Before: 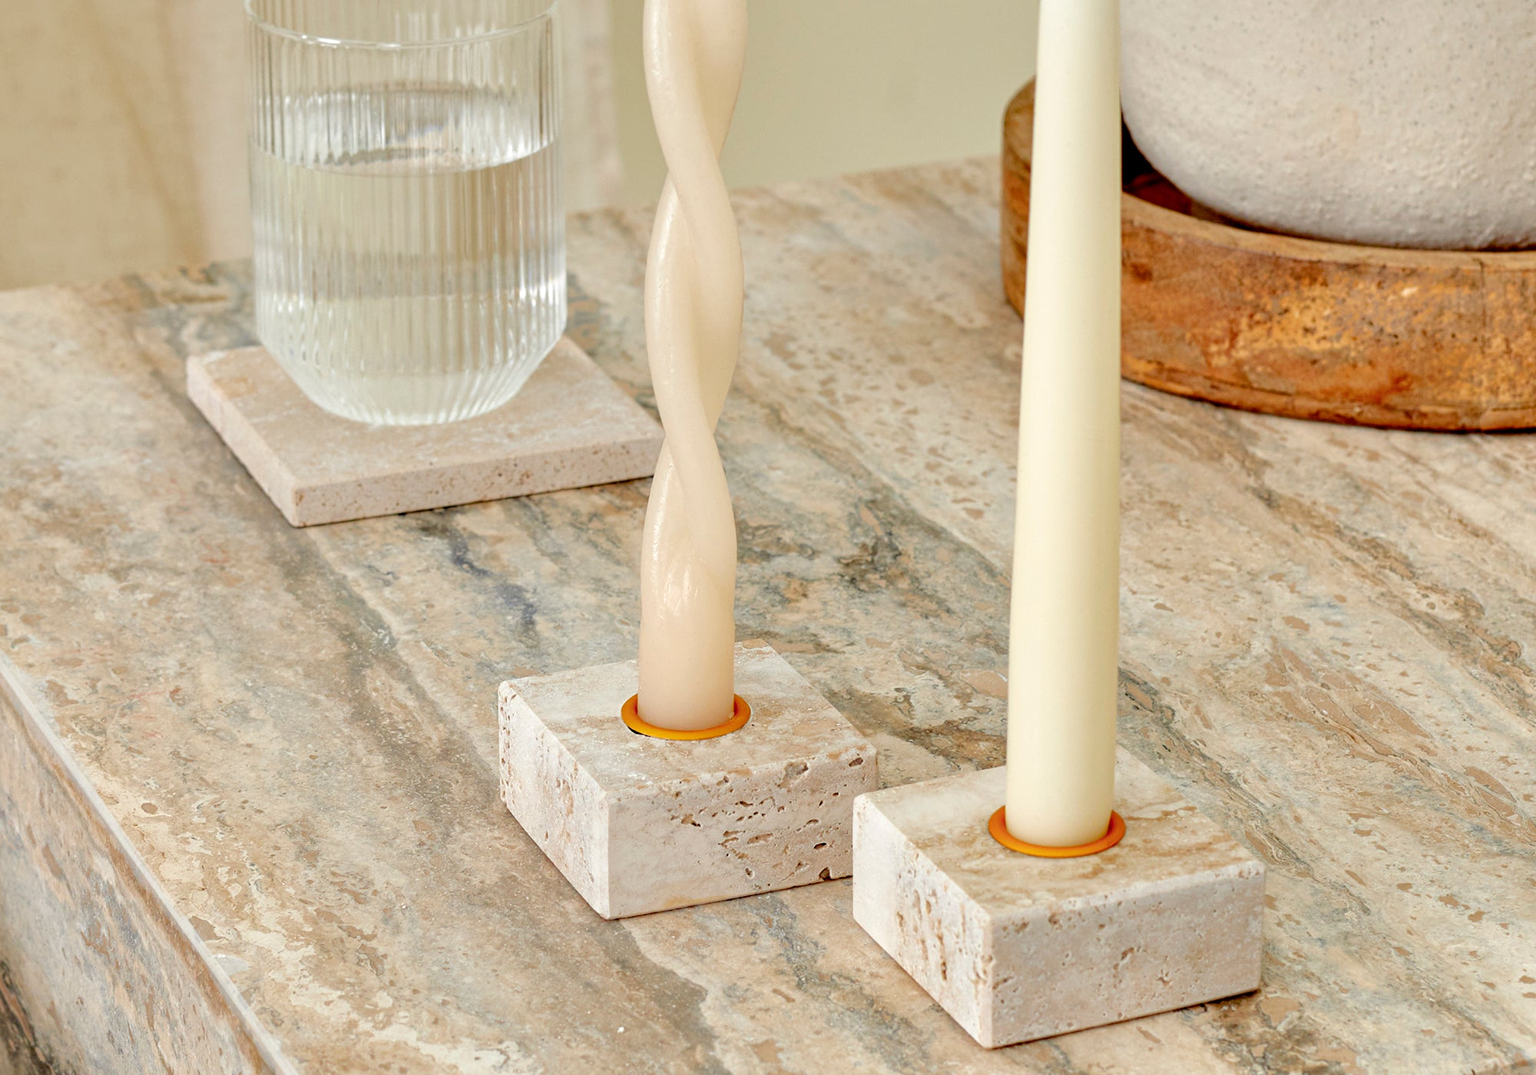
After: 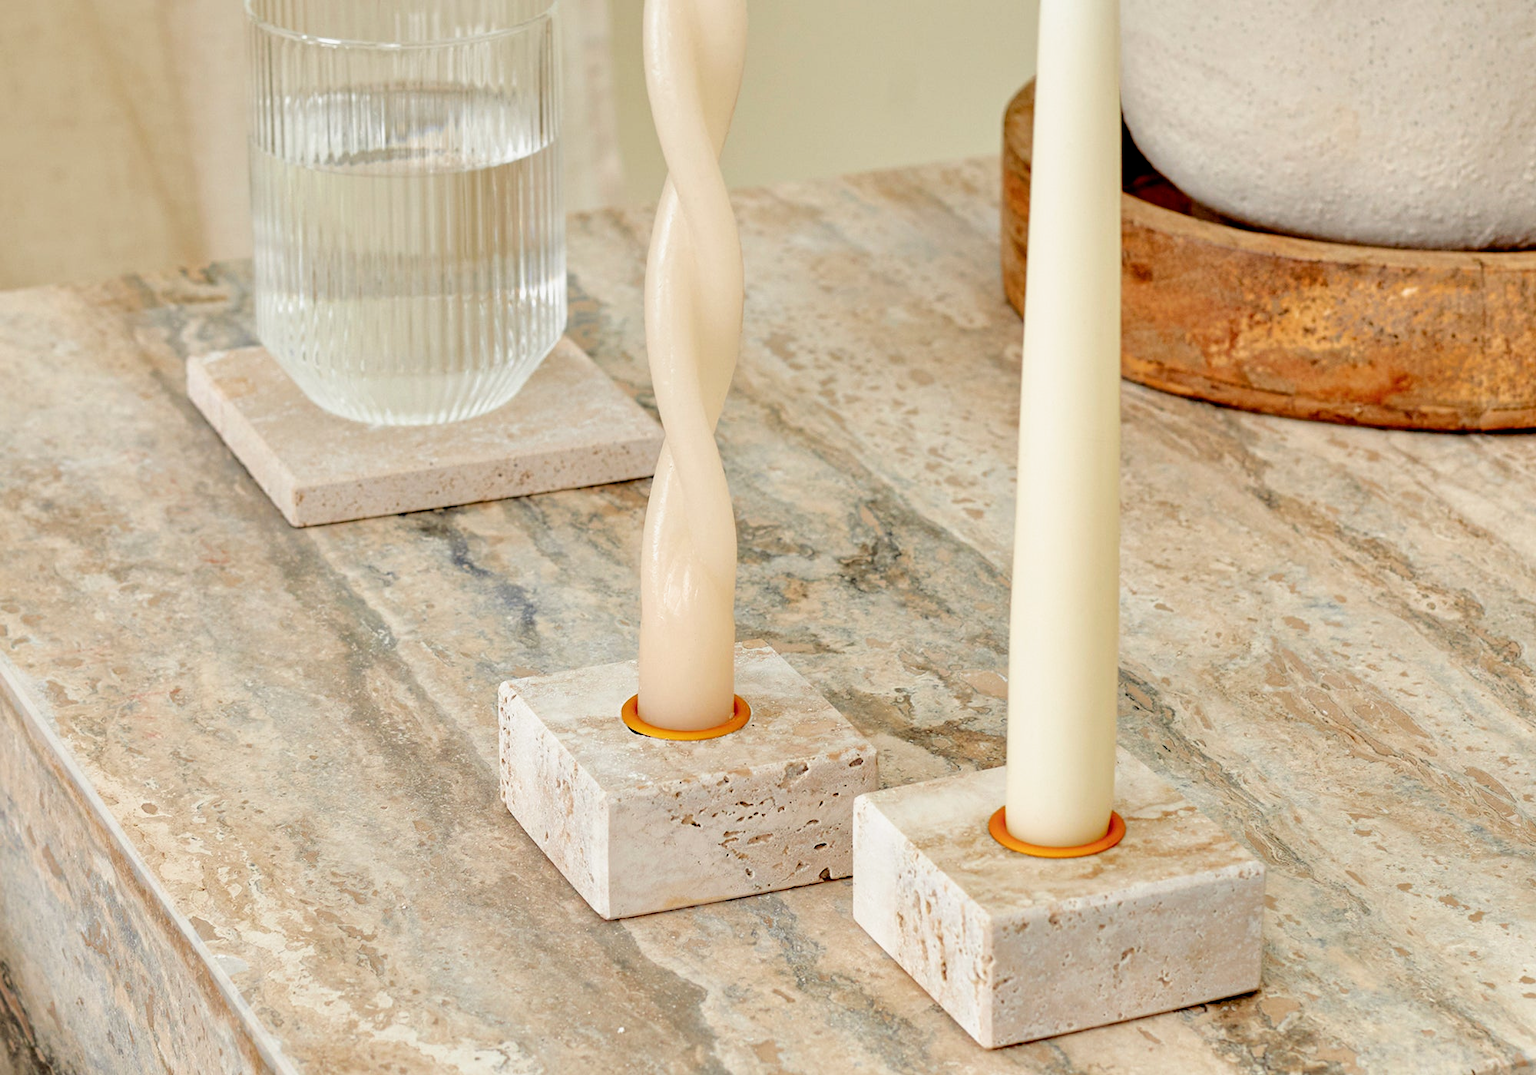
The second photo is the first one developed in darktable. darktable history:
filmic rgb: black relative exposure -12.78 EV, white relative exposure 2.82 EV, target black luminance 0%, hardness 8.48, latitude 69.62%, contrast 1.134, shadows ↔ highlights balance -0.611%, color science v4 (2020)
